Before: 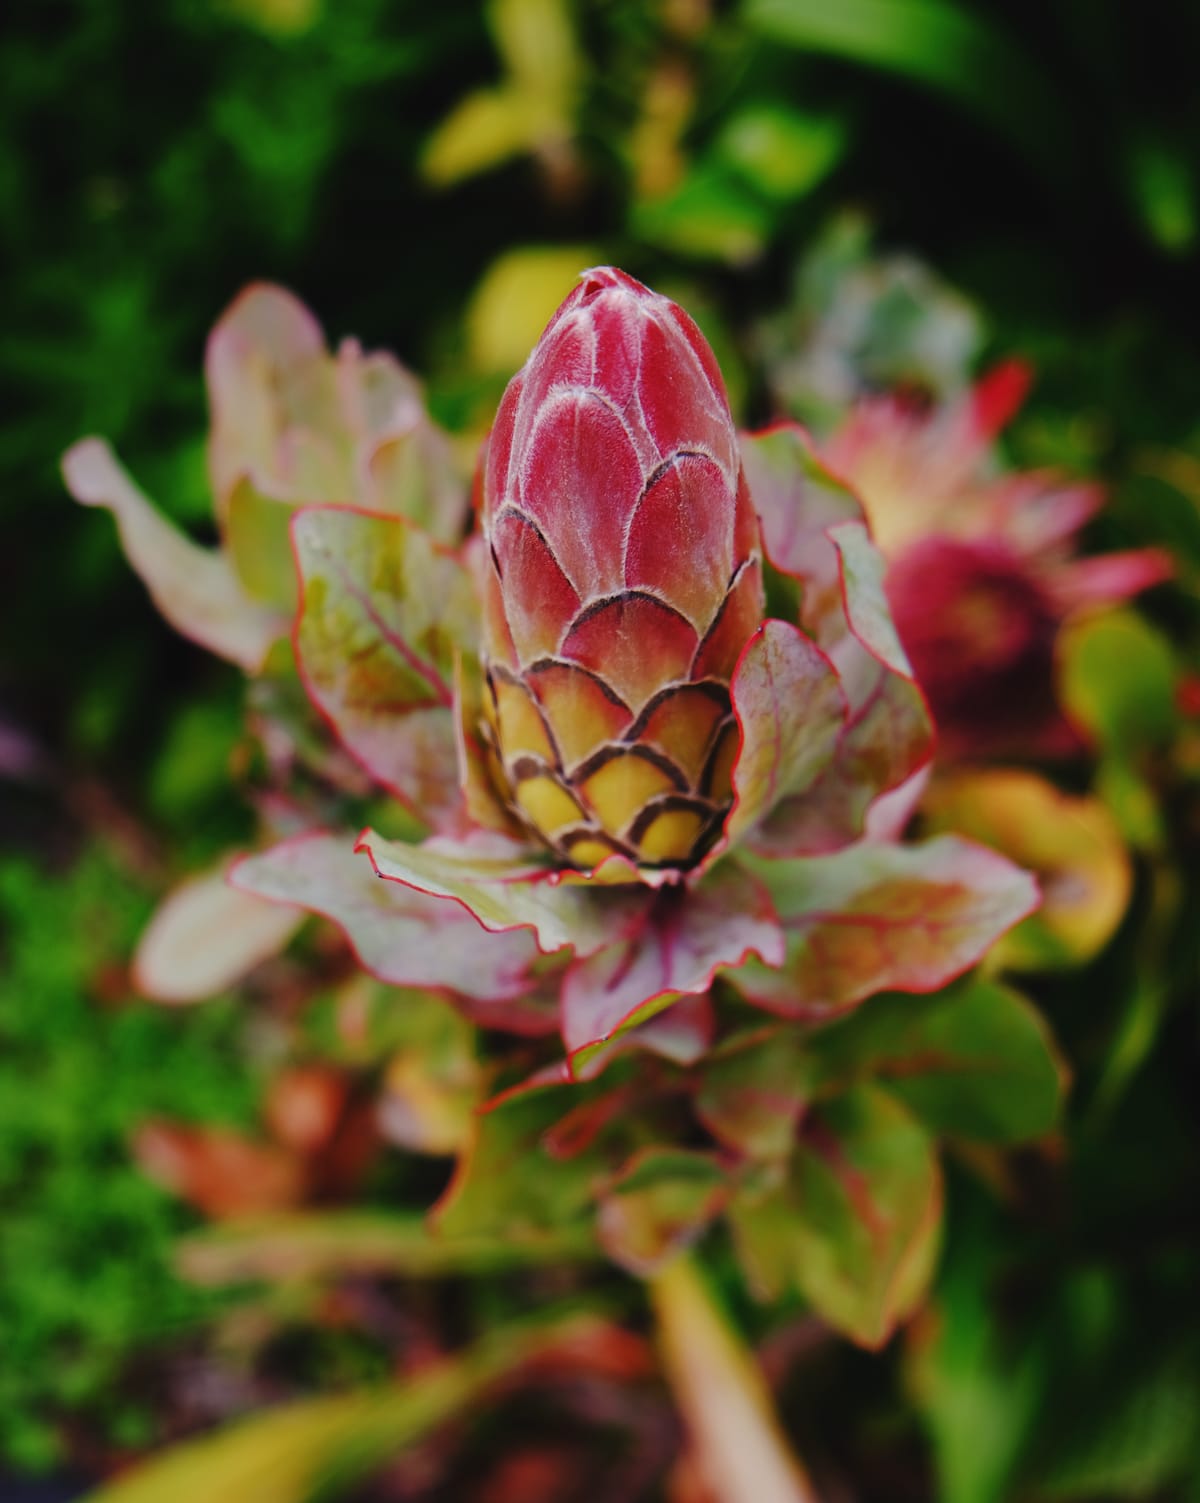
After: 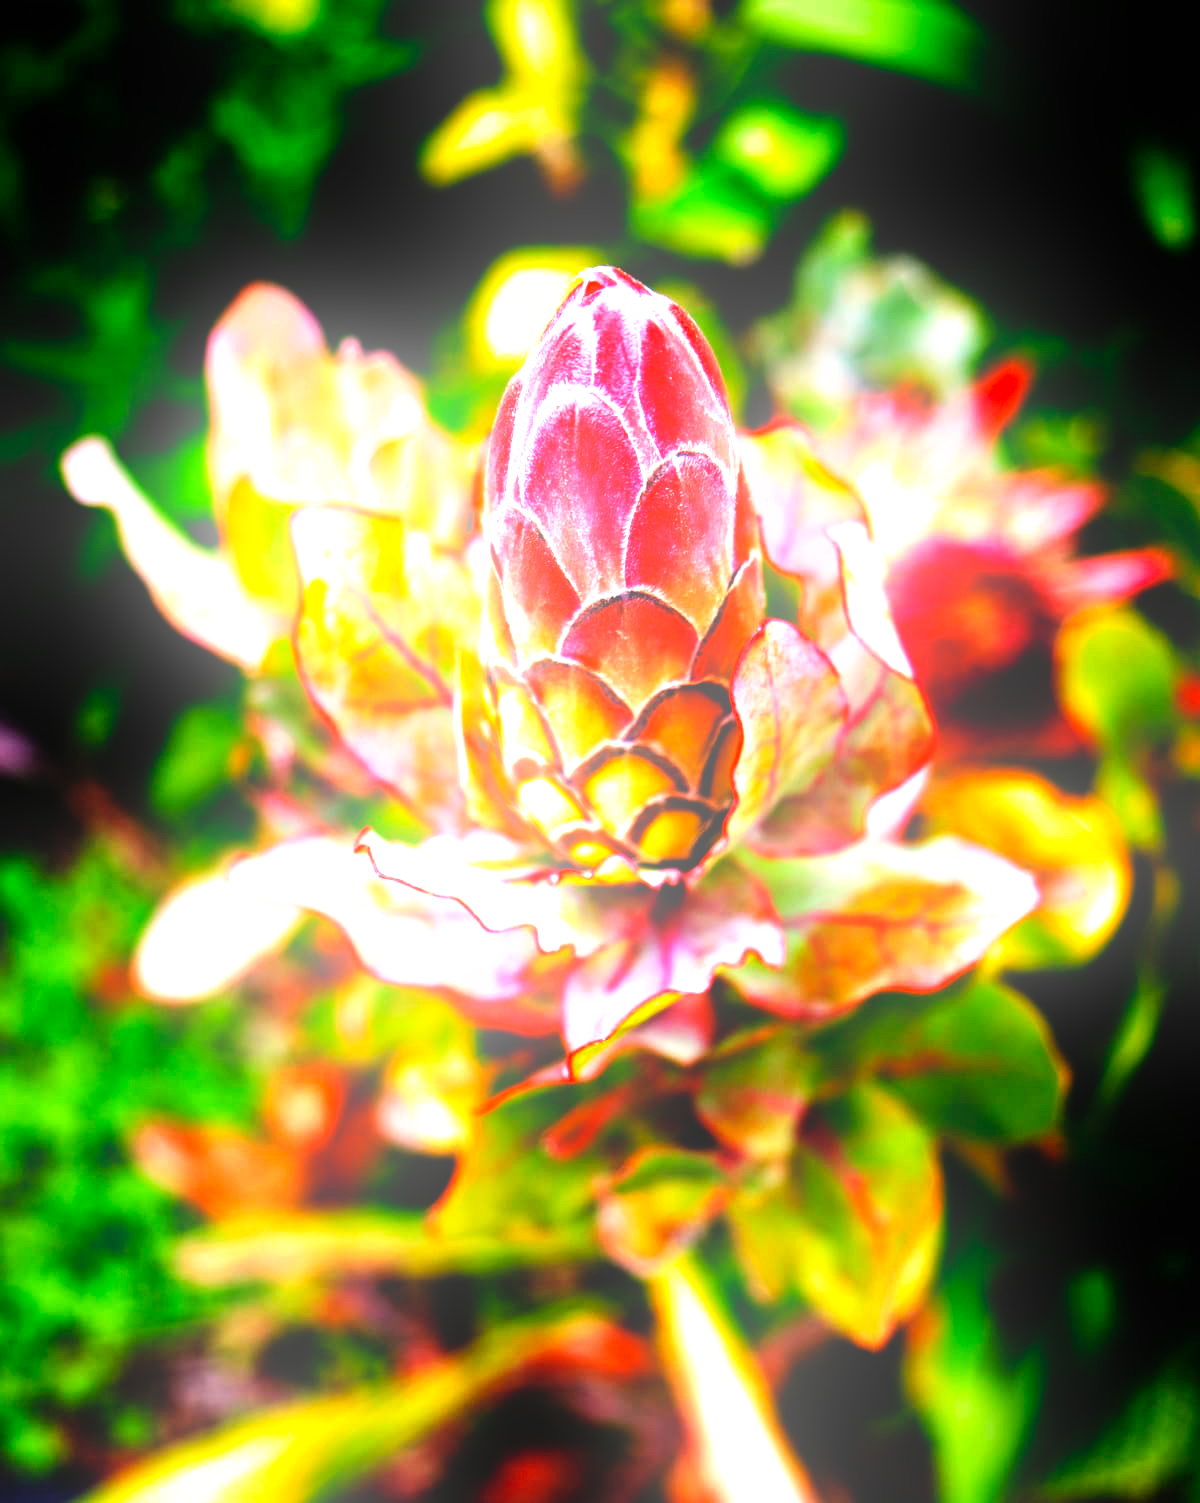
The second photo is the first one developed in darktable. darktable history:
exposure: black level correction 0, exposure 1.2 EV, compensate highlight preservation false
filmic rgb: black relative exposure -8.2 EV, white relative exposure 2.2 EV, threshold 3 EV, hardness 7.11, latitude 85.74%, contrast 1.696, highlights saturation mix -4%, shadows ↔ highlights balance -2.69%, preserve chrominance no, color science v5 (2021), contrast in shadows safe, contrast in highlights safe, enable highlight reconstruction true
bloom: threshold 82.5%, strength 16.25%
